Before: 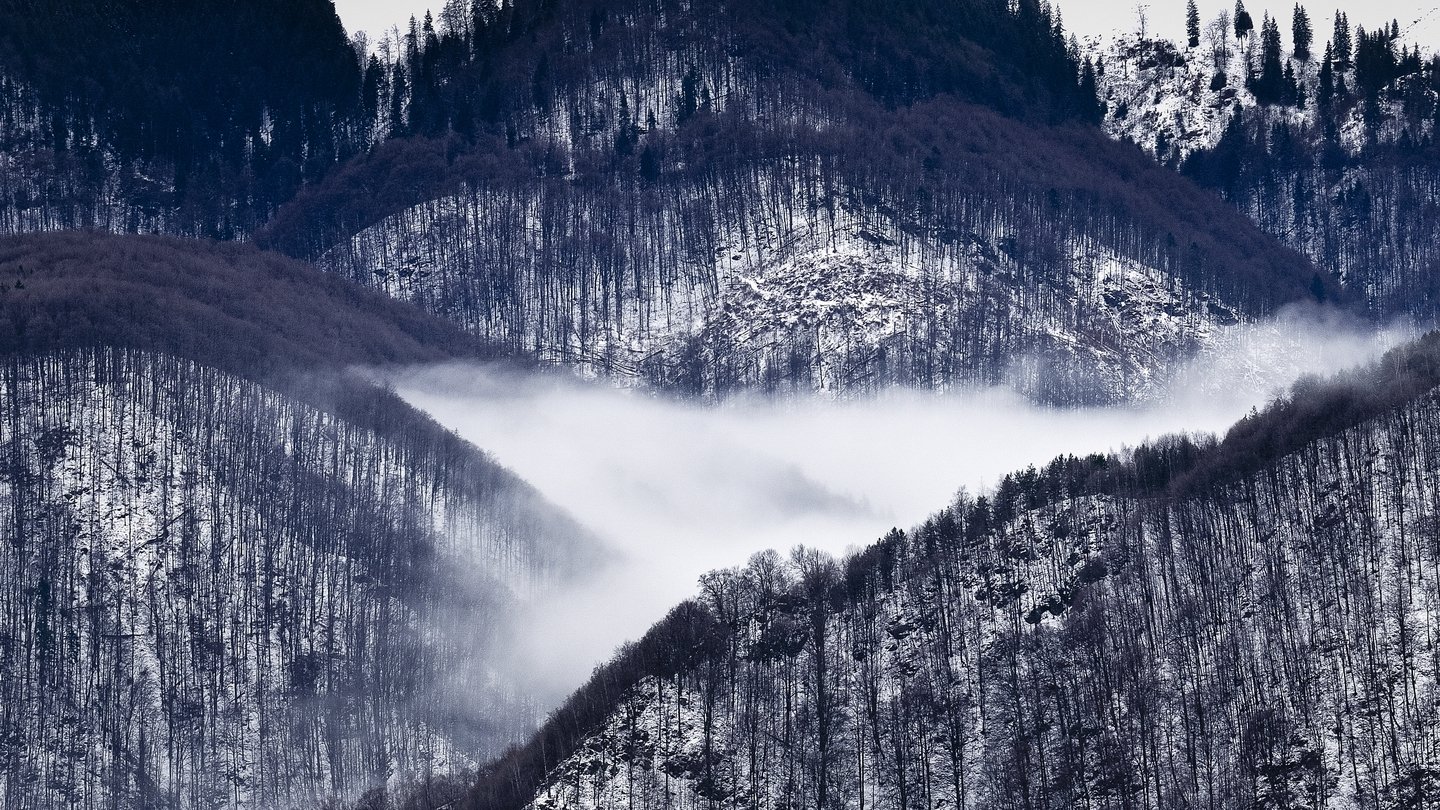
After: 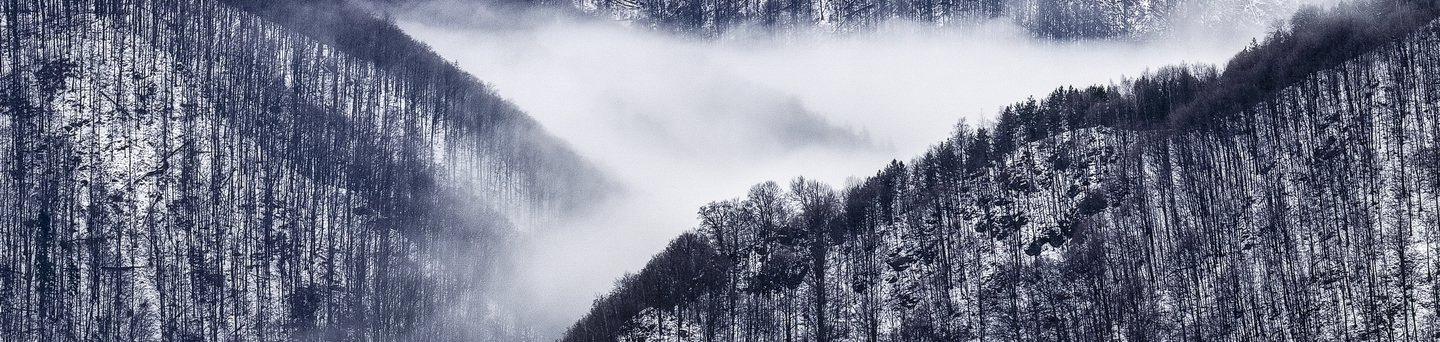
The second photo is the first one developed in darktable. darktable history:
crop: top 45.504%, bottom 12.217%
local contrast: on, module defaults
shadows and highlights: shadows 35.38, highlights -34.8, soften with gaussian
